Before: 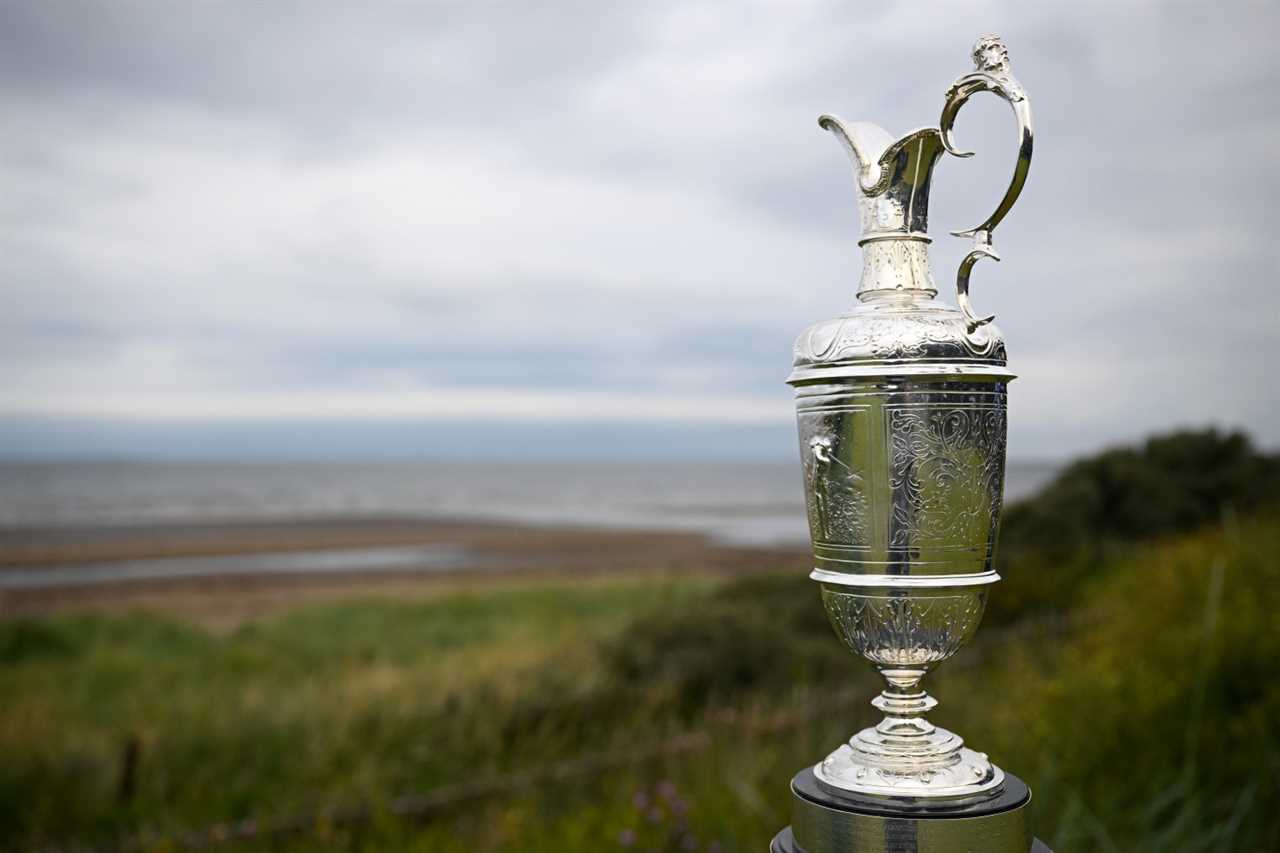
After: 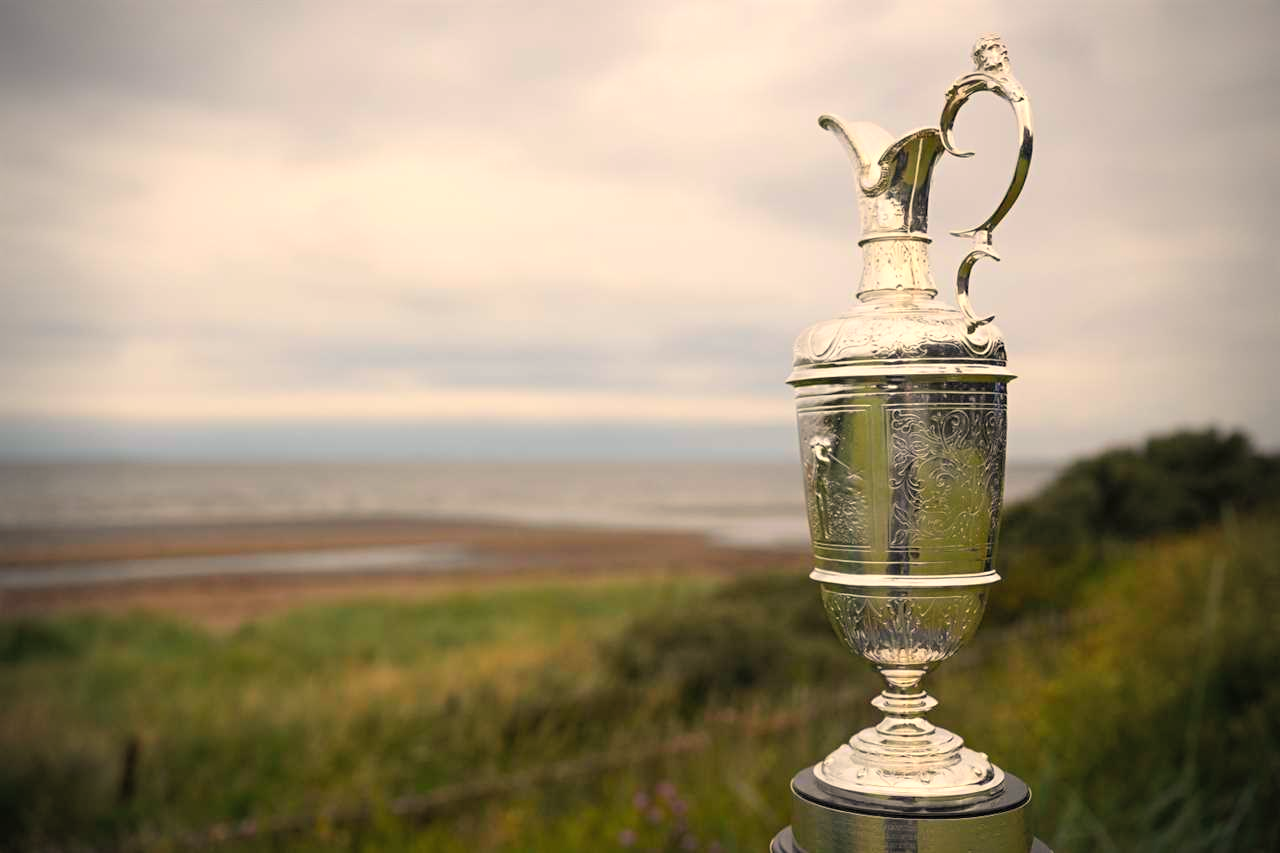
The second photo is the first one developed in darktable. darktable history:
vignetting: fall-off start 79.88%
contrast brightness saturation: brightness 0.09, saturation 0.19
color calibration: illuminant as shot in camera, x 0.358, y 0.373, temperature 4628.91 K
rotate and perspective: automatic cropping off
white balance: red 1.123, blue 0.83
